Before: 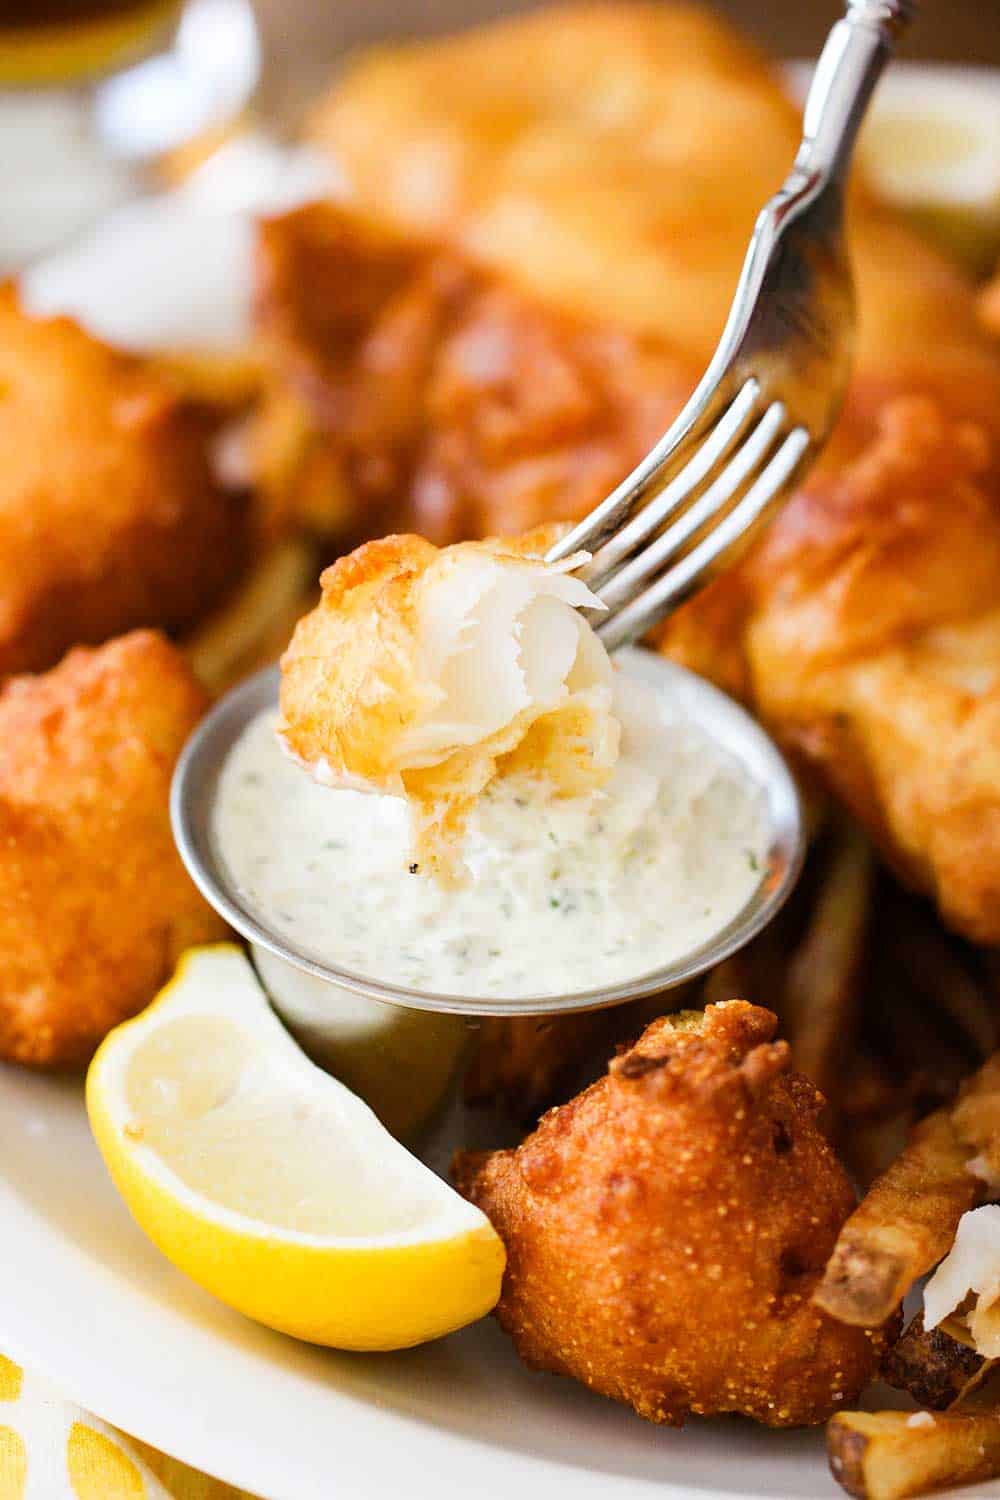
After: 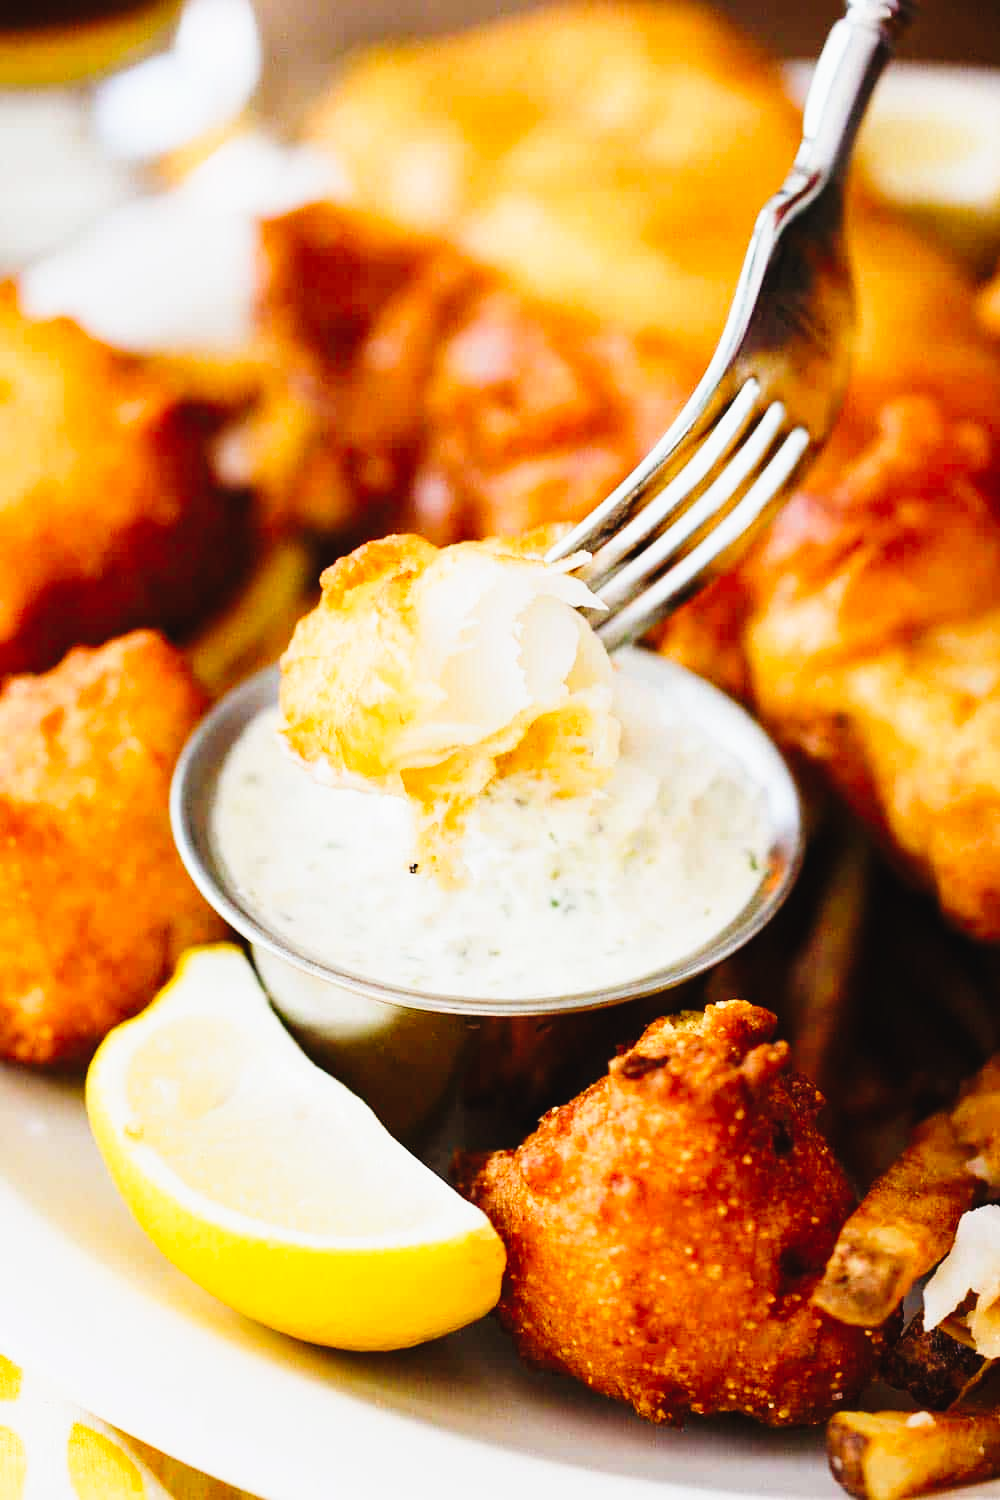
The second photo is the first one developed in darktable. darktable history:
tone curve: curves: ch0 [(0, 0.023) (0.132, 0.075) (0.251, 0.186) (0.441, 0.476) (0.662, 0.757) (0.849, 0.927) (1, 0.99)]; ch1 [(0, 0) (0.447, 0.411) (0.483, 0.469) (0.498, 0.496) (0.518, 0.514) (0.561, 0.59) (0.606, 0.659) (0.657, 0.725) (0.869, 0.916) (1, 1)]; ch2 [(0, 0) (0.307, 0.315) (0.425, 0.438) (0.483, 0.477) (0.503, 0.503) (0.526, 0.553) (0.552, 0.601) (0.615, 0.669) (0.703, 0.797) (0.985, 0.966)], preserve colors none
